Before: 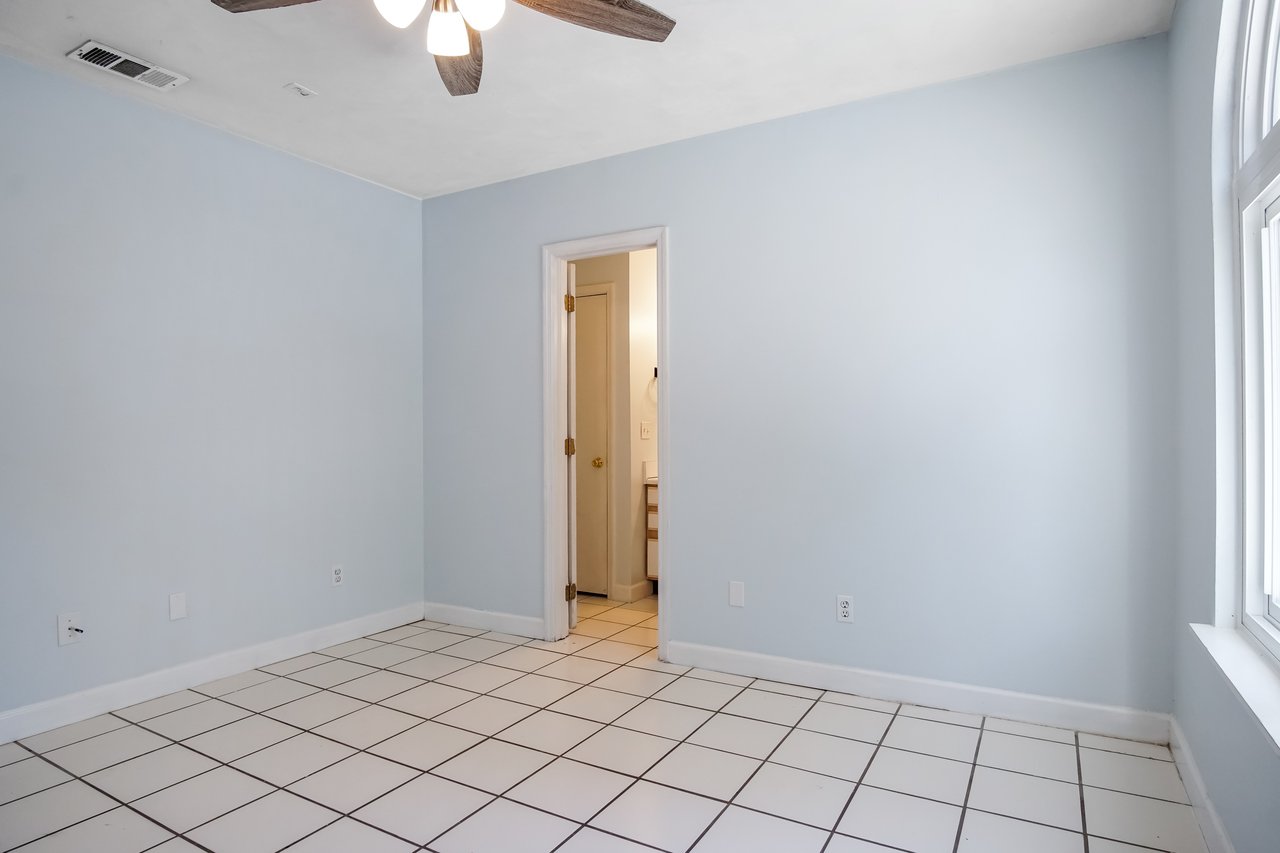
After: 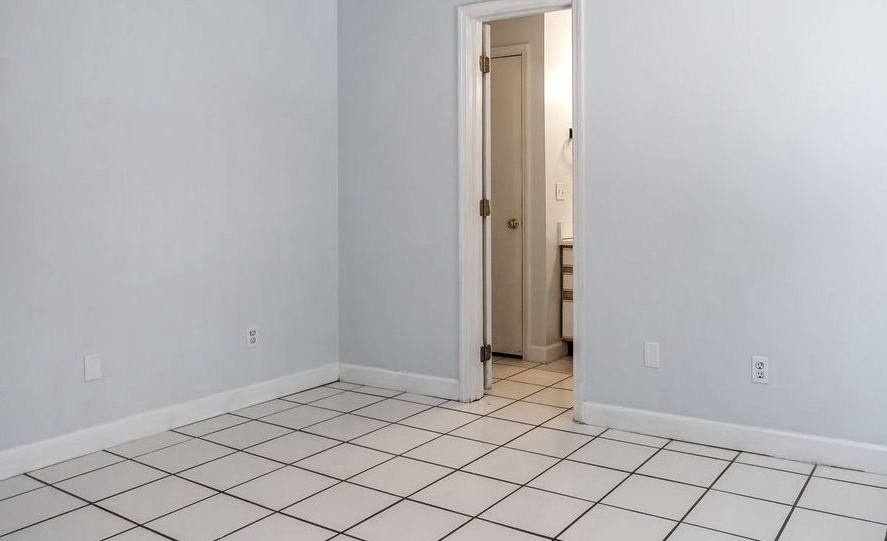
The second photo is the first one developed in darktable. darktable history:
color zones: curves: ch0 [(0, 0.559) (0.153, 0.551) (0.229, 0.5) (0.429, 0.5) (0.571, 0.5) (0.714, 0.5) (0.857, 0.5) (1, 0.559)]; ch1 [(0, 0.417) (0.112, 0.336) (0.213, 0.26) (0.429, 0.34) (0.571, 0.35) (0.683, 0.331) (0.857, 0.344) (1, 0.417)]
local contrast: highlights 62%, detail 143%, midtone range 0.424
crop: left 6.713%, top 28.031%, right 23.928%, bottom 8.522%
